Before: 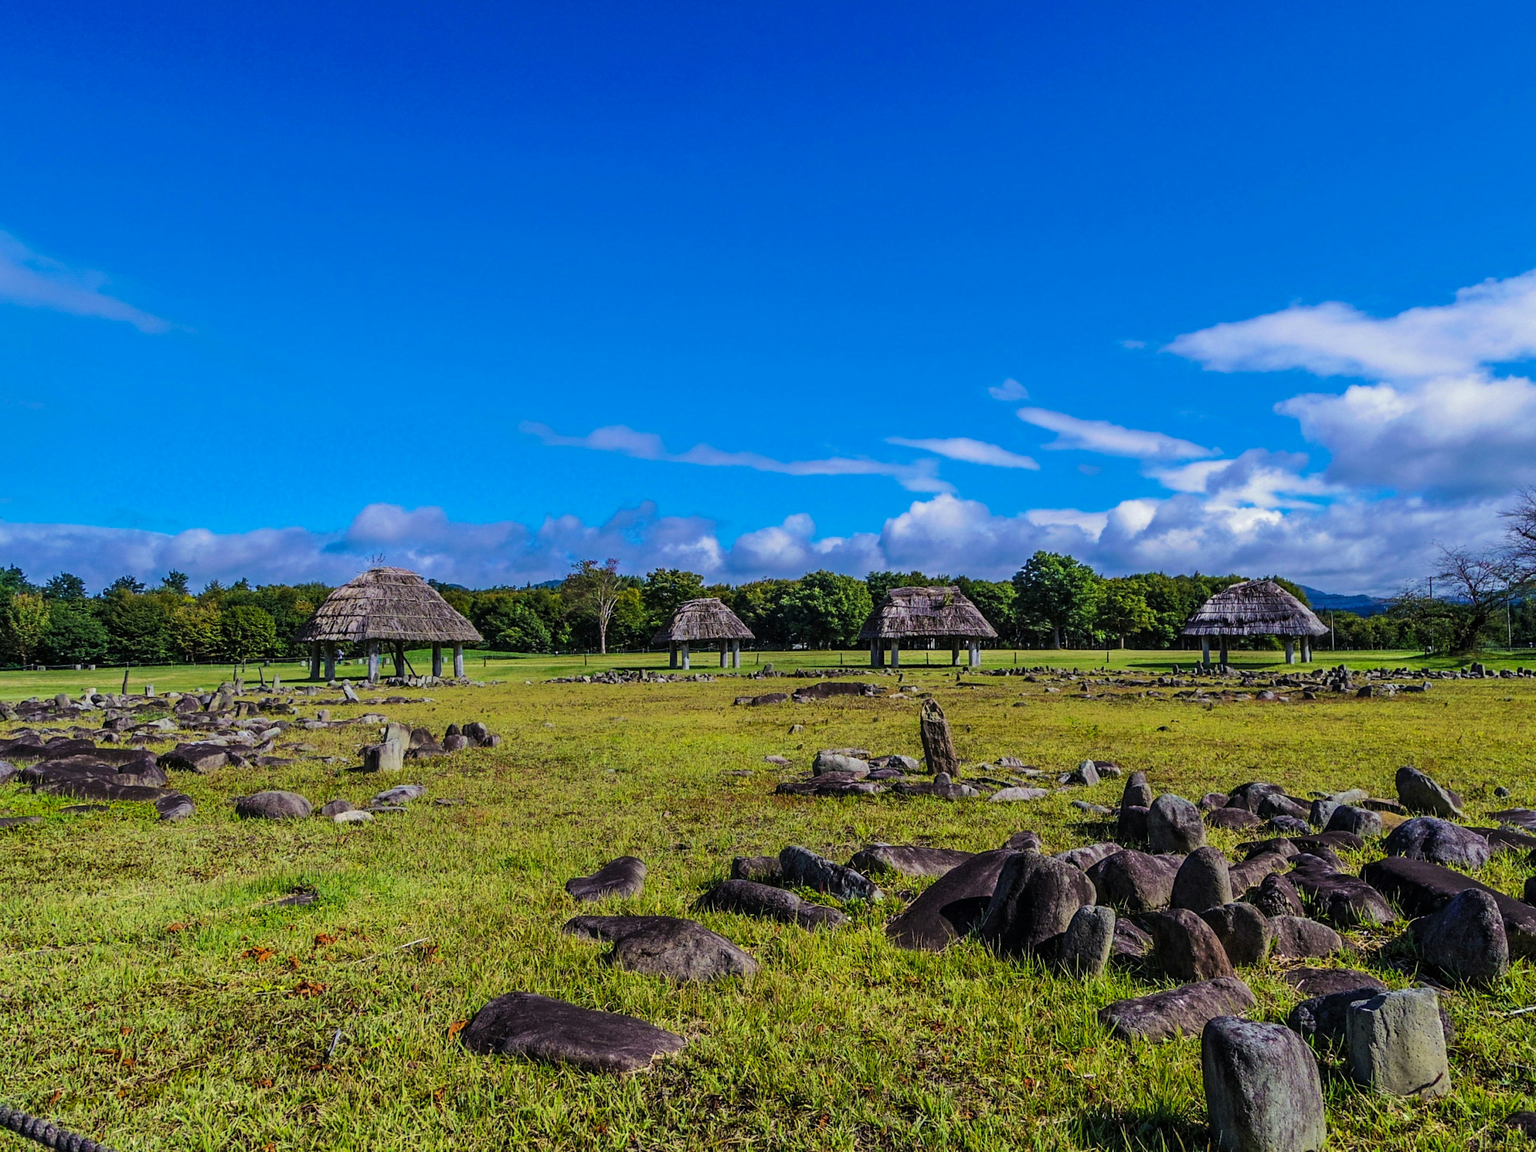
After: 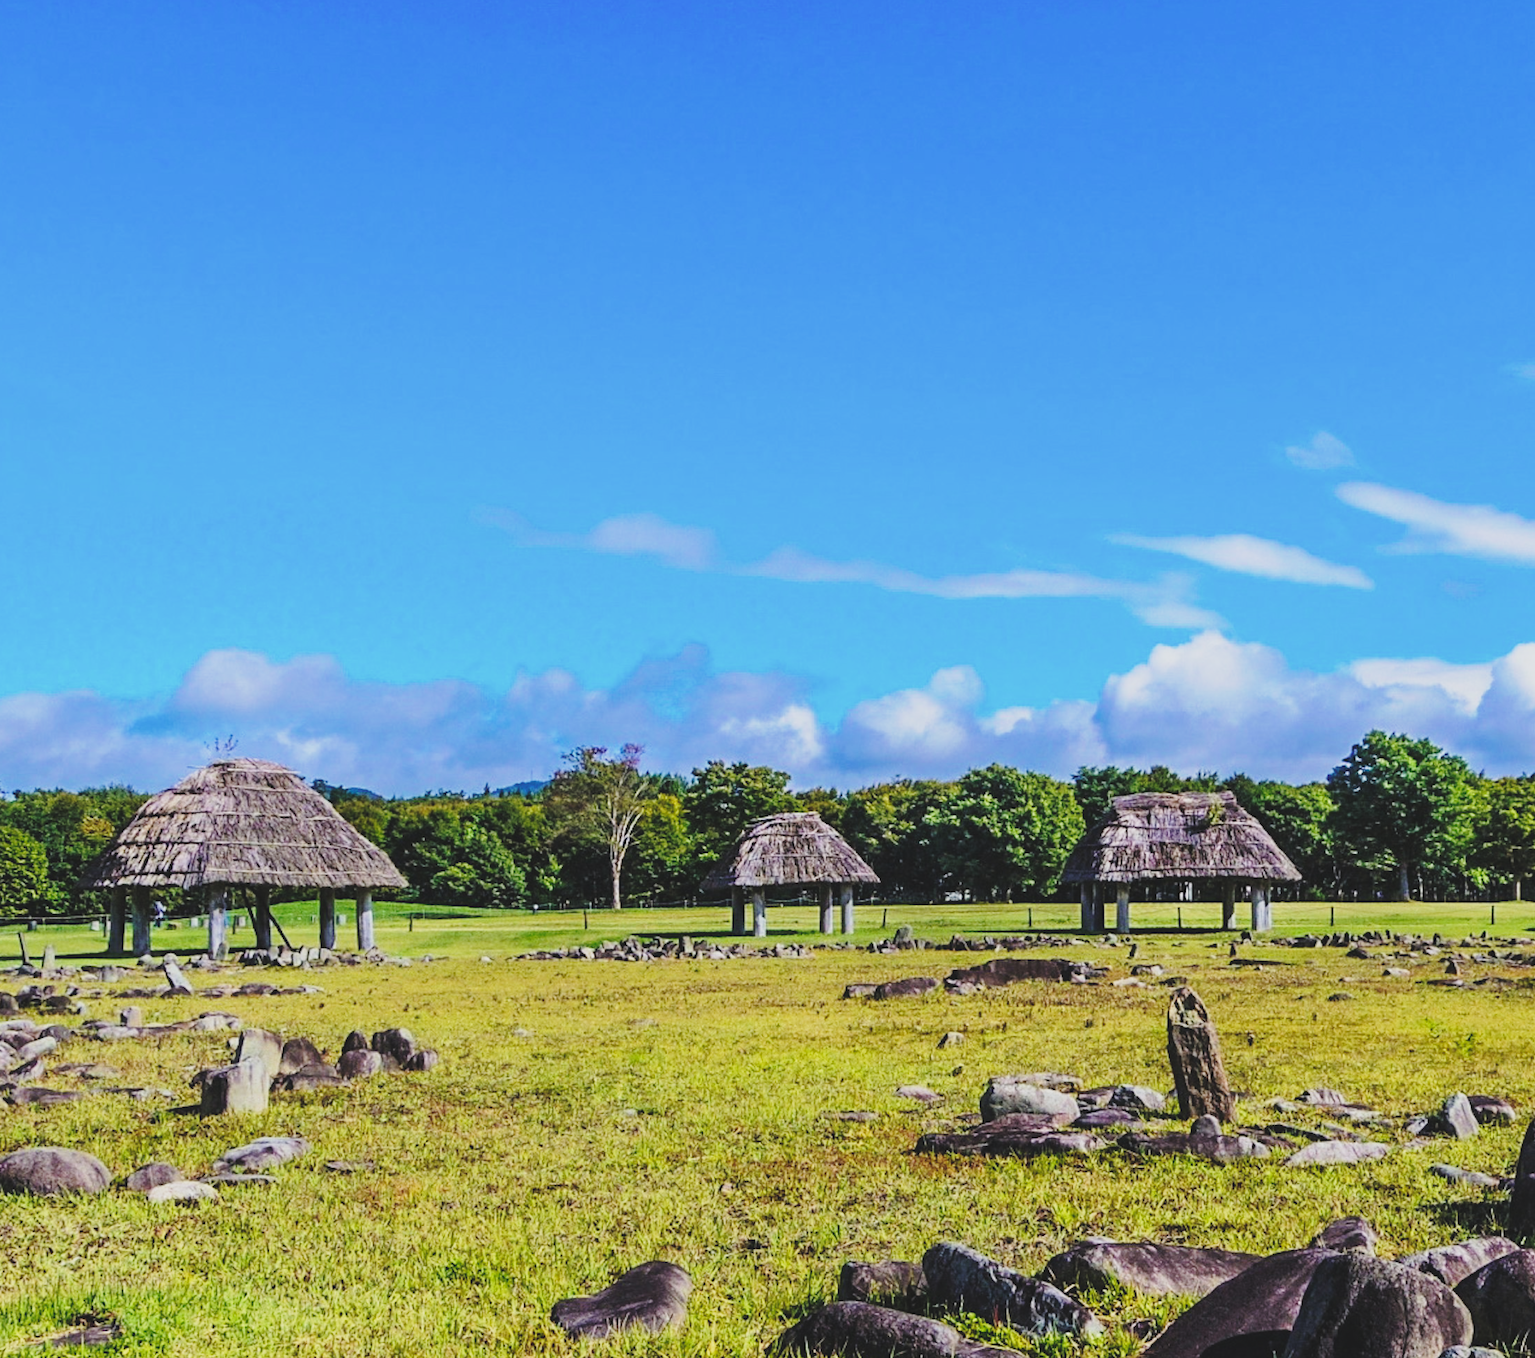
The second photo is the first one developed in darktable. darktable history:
crop: left 16.187%, top 11.353%, right 26.209%, bottom 20.735%
base curve: curves: ch0 [(0, 0) (0.028, 0.03) (0.121, 0.232) (0.46, 0.748) (0.859, 0.968) (1, 1)], preserve colors none
contrast brightness saturation: contrast -0.164, brightness 0.043, saturation -0.131
